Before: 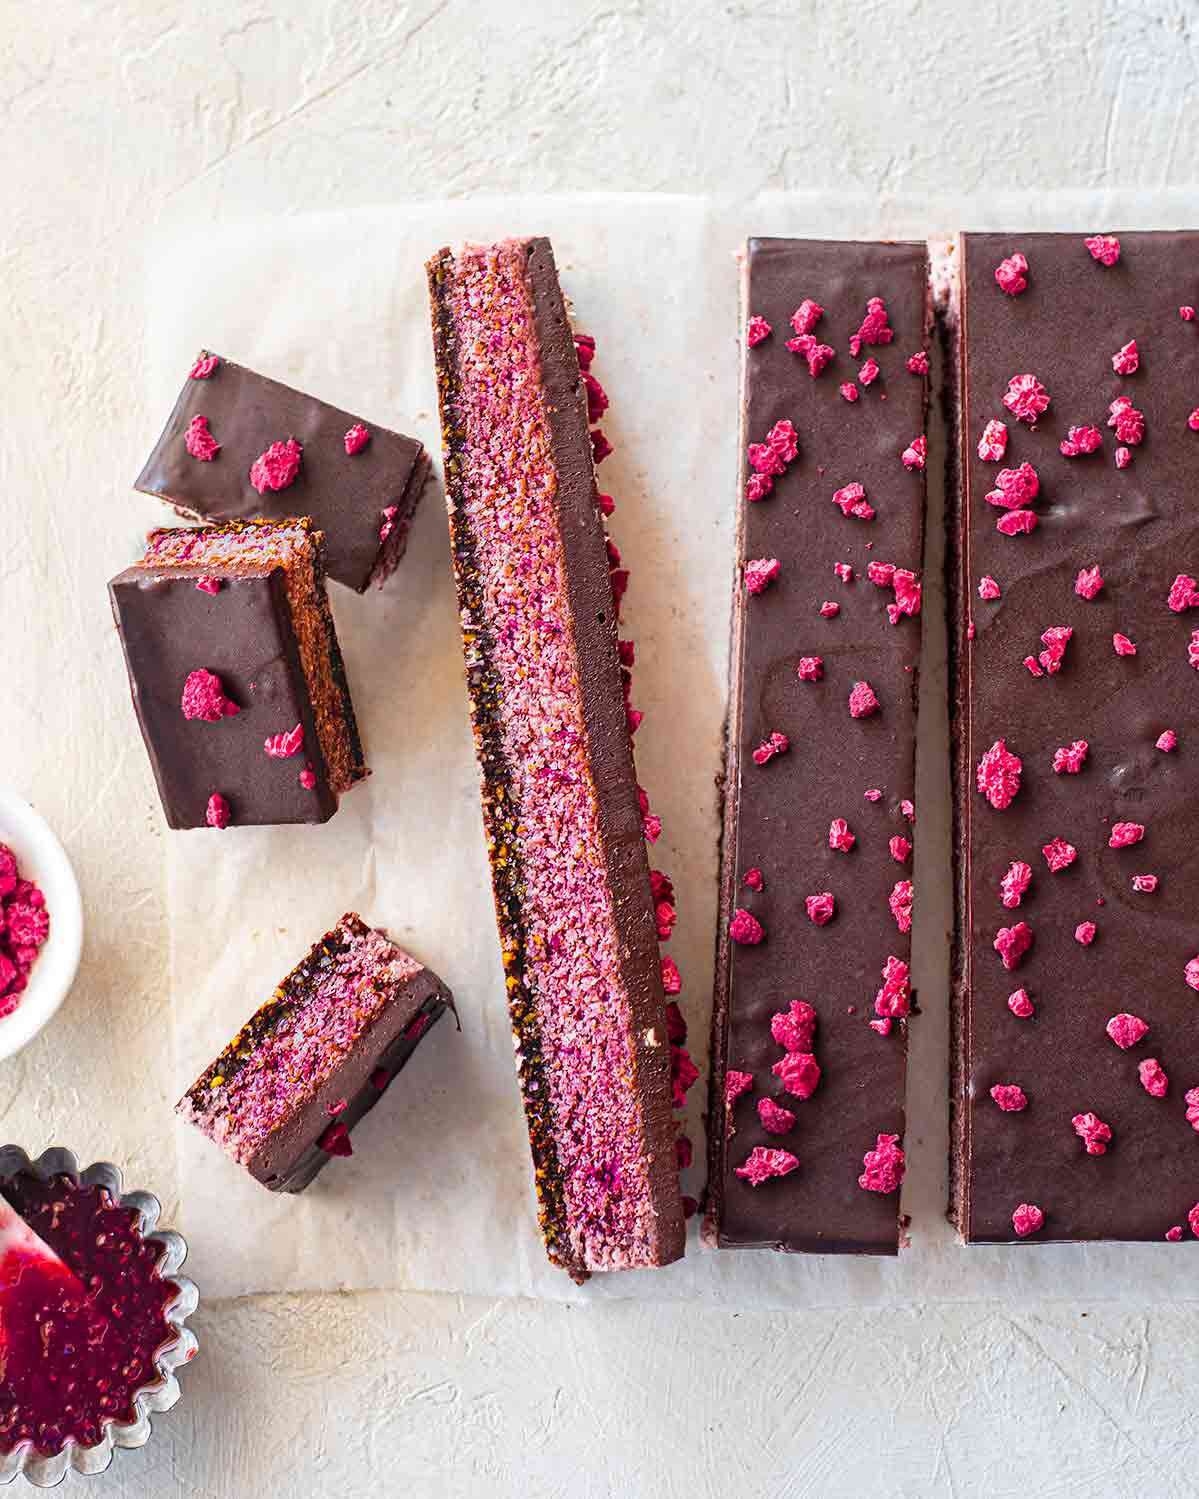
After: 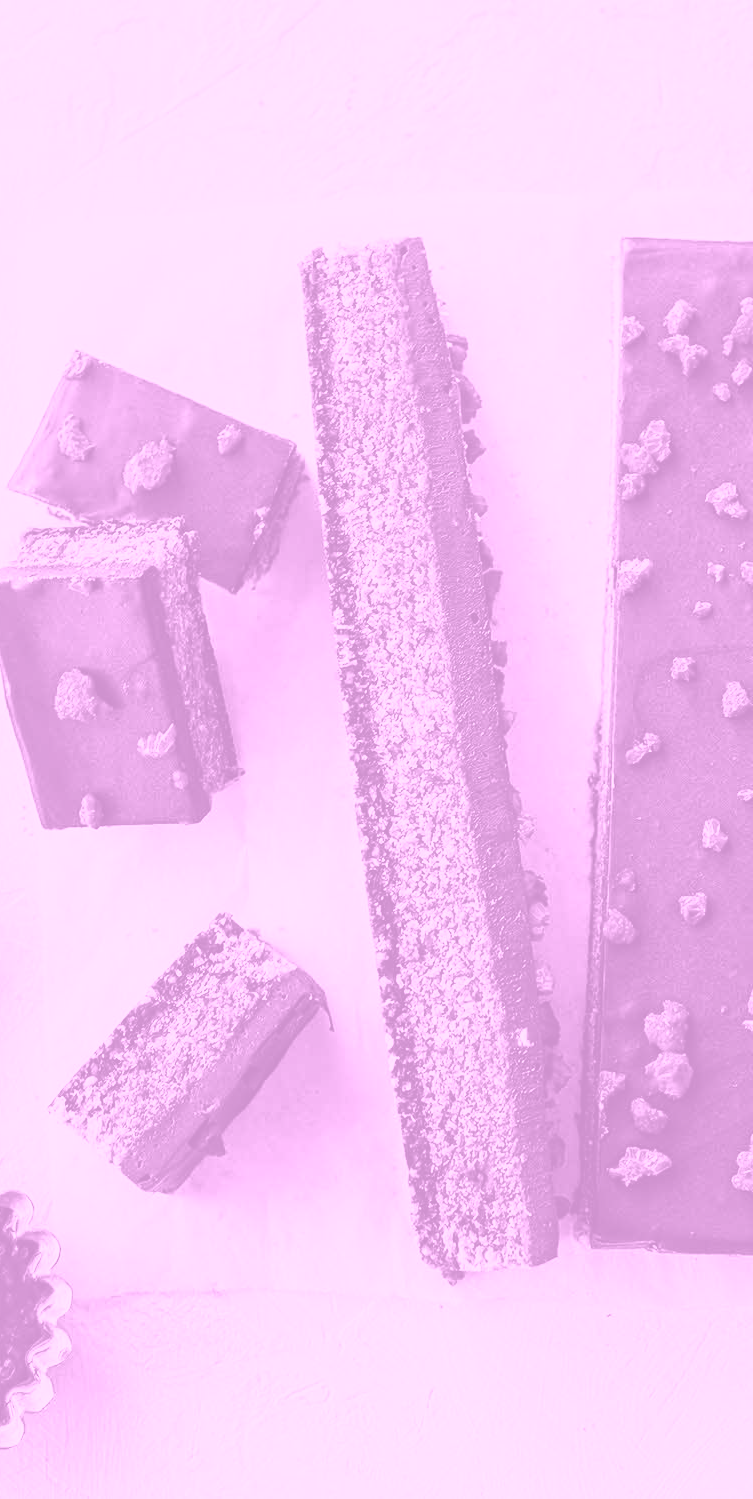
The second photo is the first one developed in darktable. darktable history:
contrast brightness saturation: contrast 0.22
color calibration: illuminant F (fluorescent), F source F9 (Cool White Deluxe 4150 K) – high CRI, x 0.374, y 0.373, temperature 4158.34 K
colorize: hue 331.2°, saturation 69%, source mix 30.28%, lightness 69.02%, version 1
crop: left 10.644%, right 26.528%
